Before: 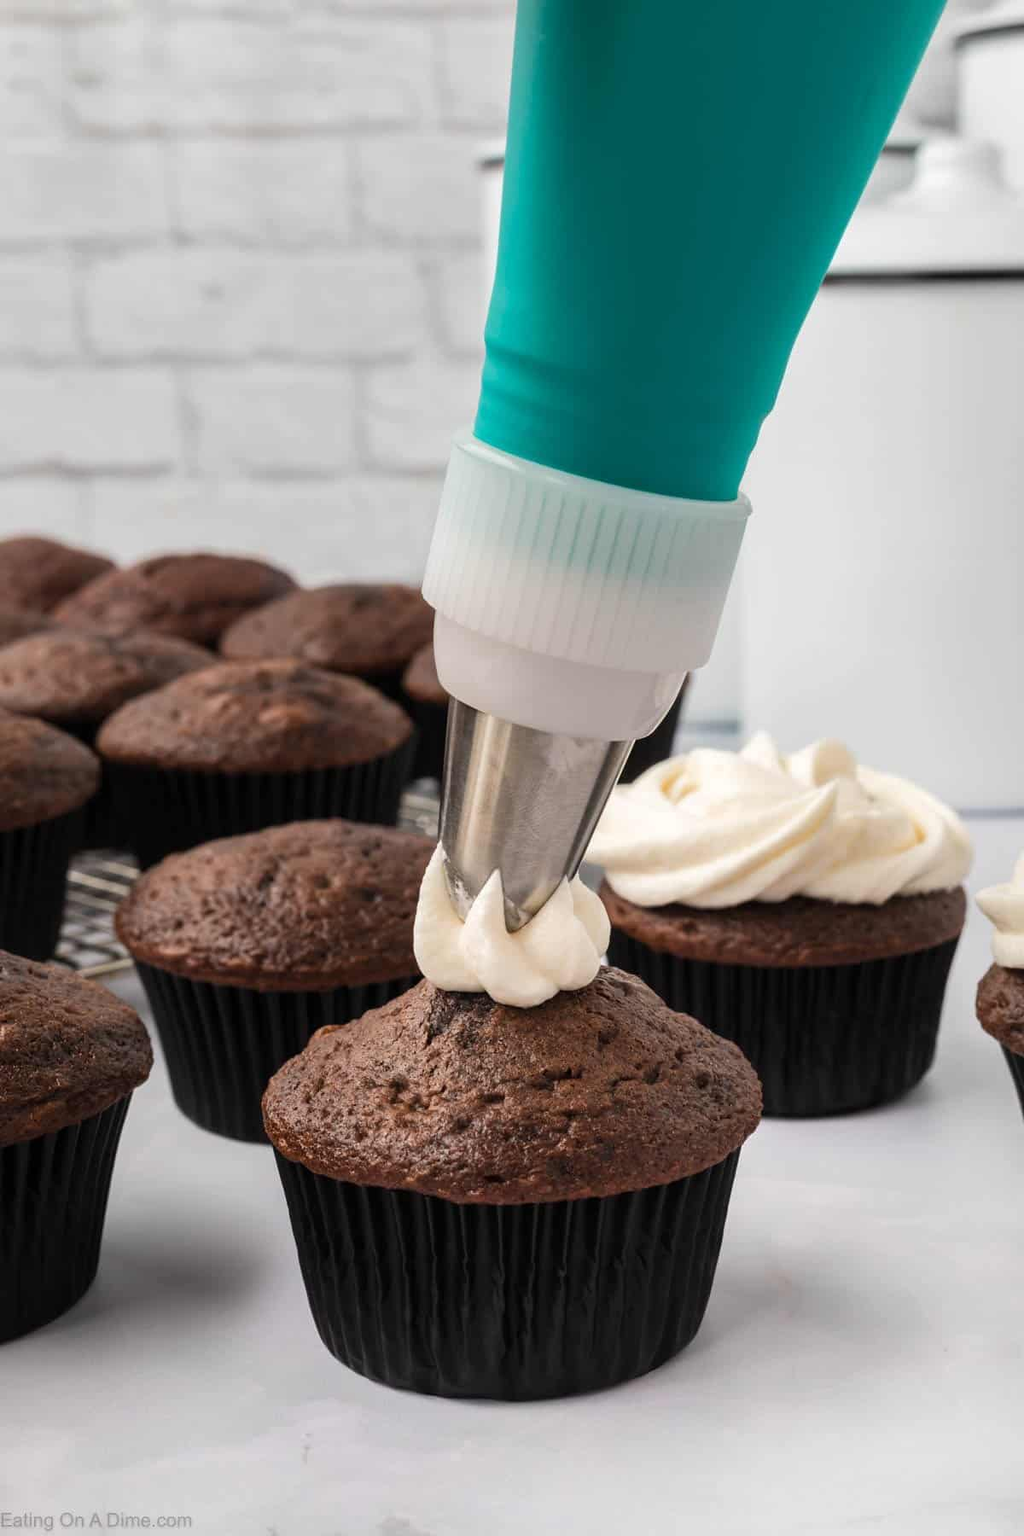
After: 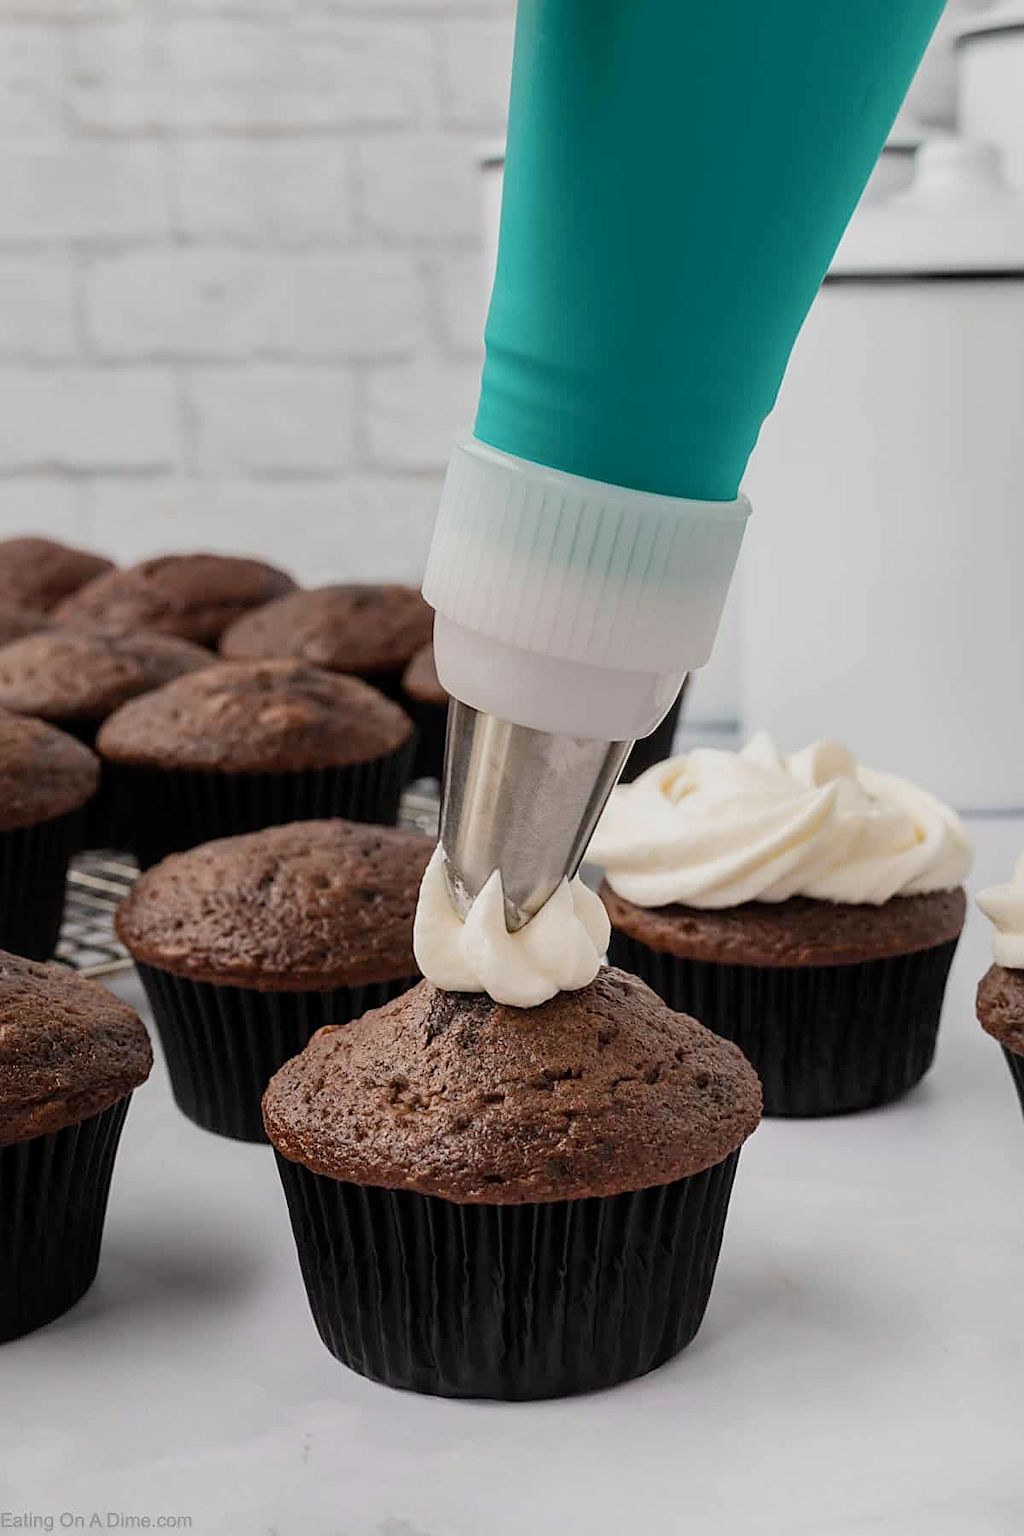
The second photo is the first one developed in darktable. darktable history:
sharpen: on, module defaults
filmic rgb: black relative exposure -15.12 EV, white relative exposure 3 EV, threshold 5.96 EV, target black luminance 0%, hardness 9.3, latitude 98.64%, contrast 0.91, shadows ↔ highlights balance 0.292%, preserve chrominance no, color science v5 (2021), iterations of high-quality reconstruction 10, contrast in shadows safe, contrast in highlights safe, enable highlight reconstruction true
